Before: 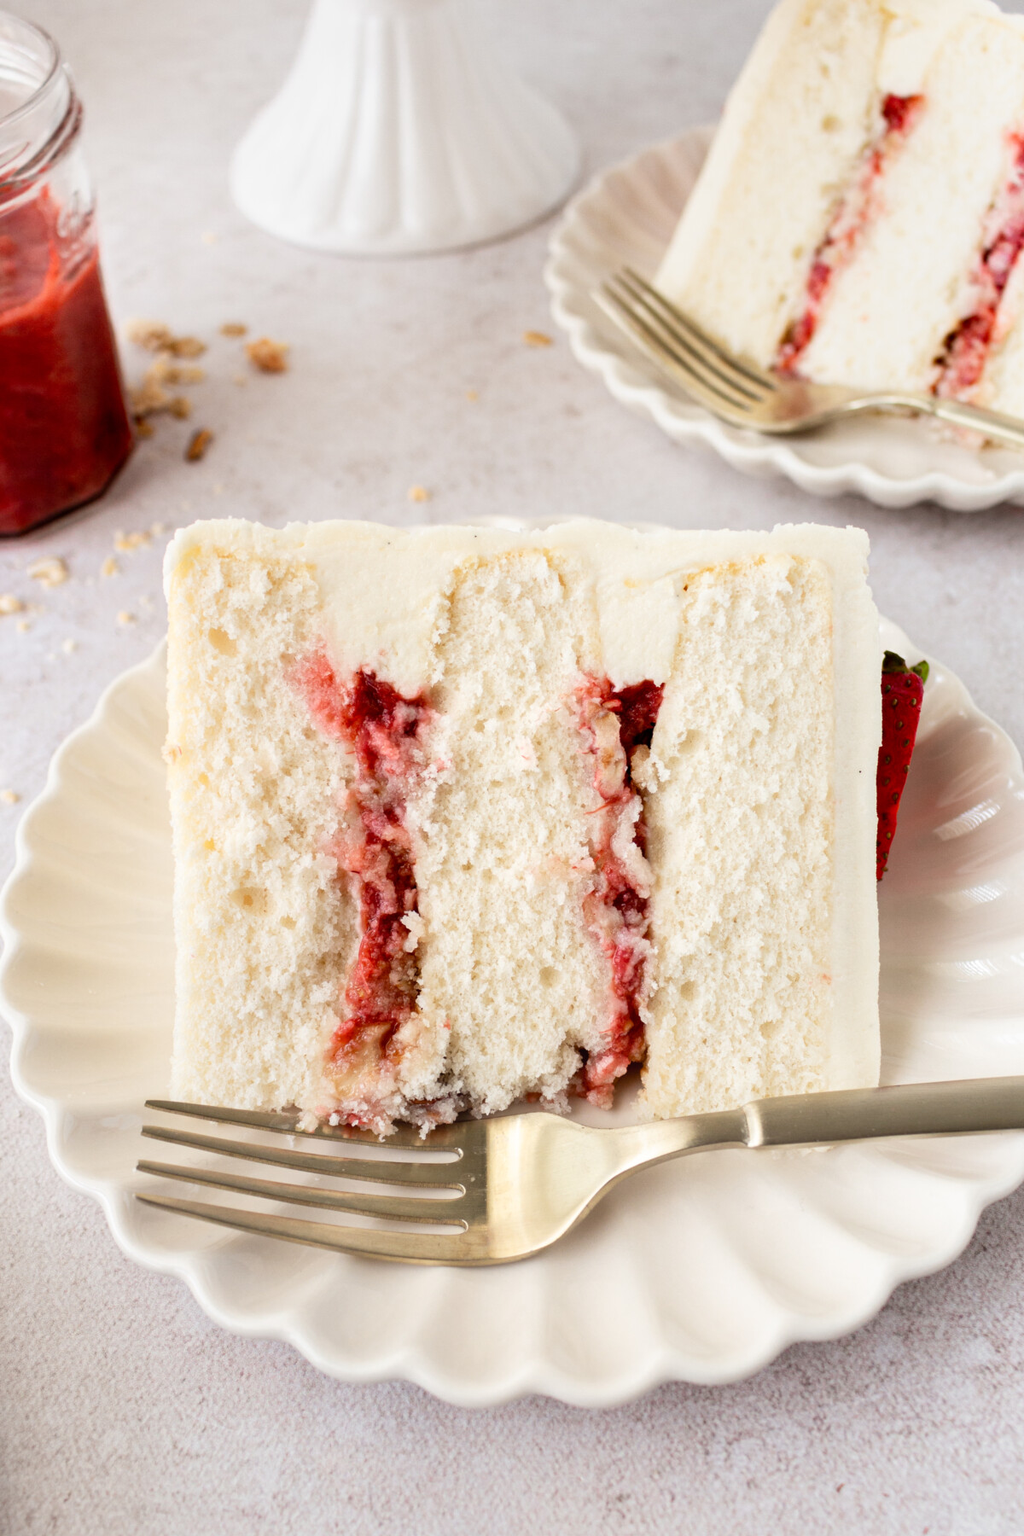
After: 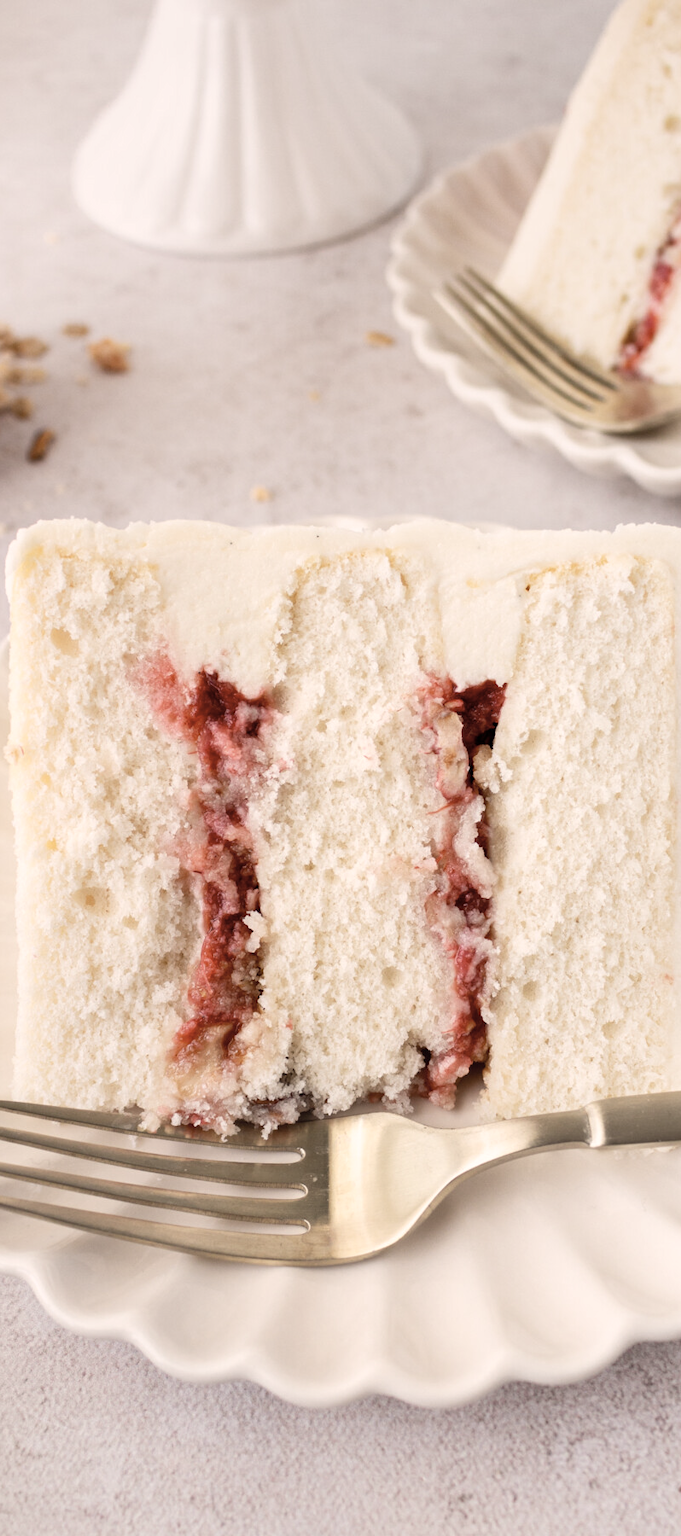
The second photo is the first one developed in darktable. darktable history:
crop: left 15.419%, right 17.914%
color correction: highlights a* 5.59, highlights b* 5.24, saturation 0.68
